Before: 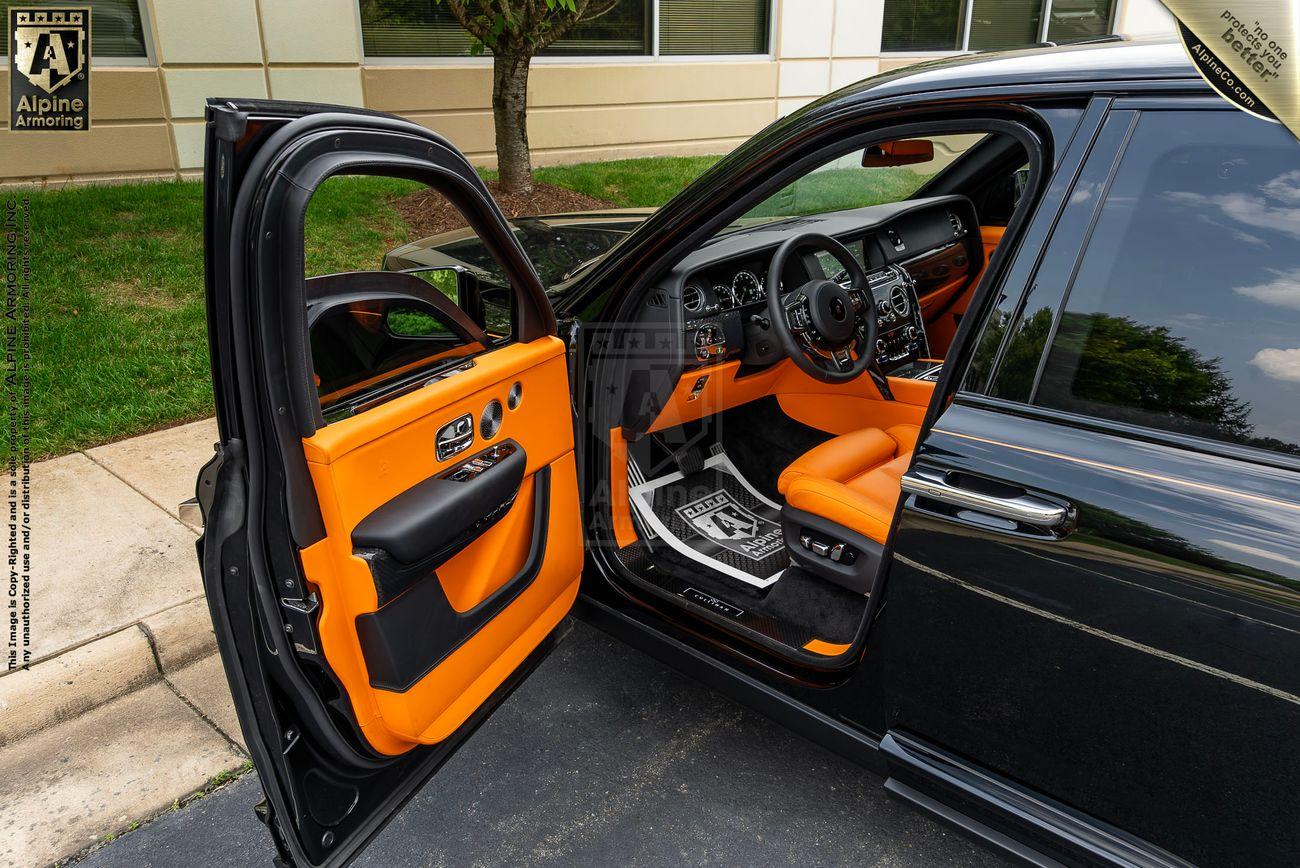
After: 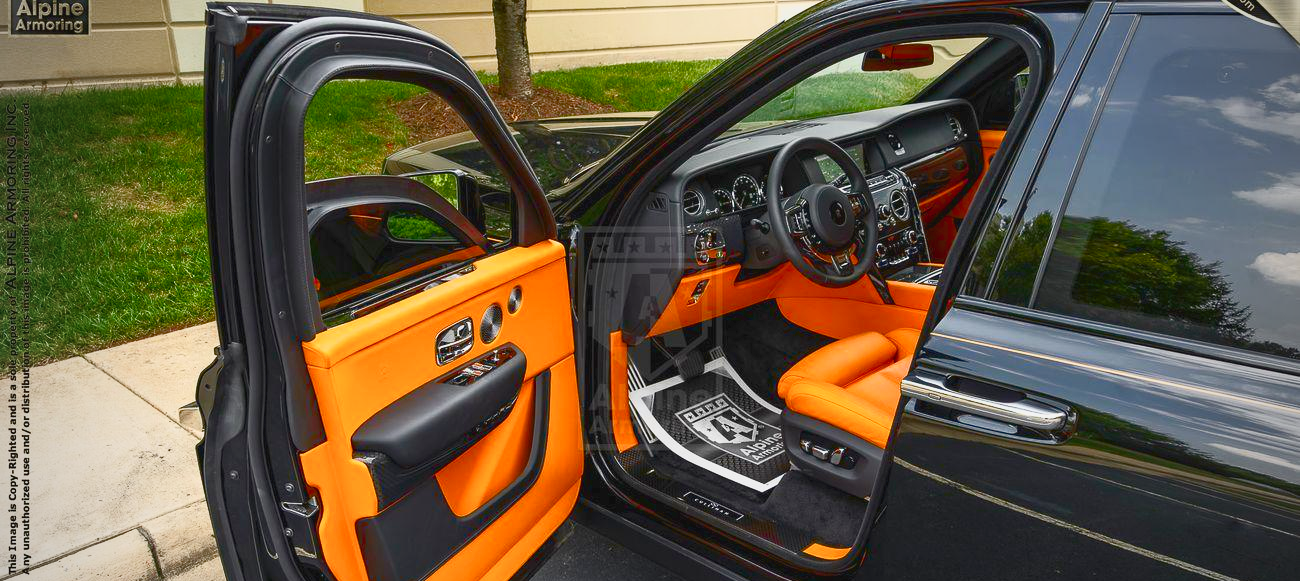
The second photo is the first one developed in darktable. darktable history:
shadows and highlights: shadows -1.83, highlights 38.3
crop: top 11.153%, bottom 21.798%
tone curve: curves: ch0 [(0, 0.038) (0.193, 0.212) (0.461, 0.502) (0.629, 0.731) (0.838, 0.916) (1, 0.967)]; ch1 [(0, 0) (0.35, 0.356) (0.45, 0.453) (0.504, 0.503) (0.532, 0.524) (0.558, 0.559) (0.735, 0.762) (1, 1)]; ch2 [(0, 0) (0.281, 0.266) (0.456, 0.469) (0.5, 0.5) (0.533, 0.545) (0.606, 0.607) (0.646, 0.654) (1, 1)], color space Lab, independent channels, preserve colors none
vignetting: fall-off start 73.22%, saturation -0.657
color balance rgb: highlights gain › luminance 17.71%, perceptual saturation grading › global saturation 27.542%, perceptual saturation grading › highlights -25.191%, perceptual saturation grading › shadows 24.219%, perceptual brilliance grading › highlights 5.199%, perceptual brilliance grading › shadows -9.536%, contrast -29.829%
